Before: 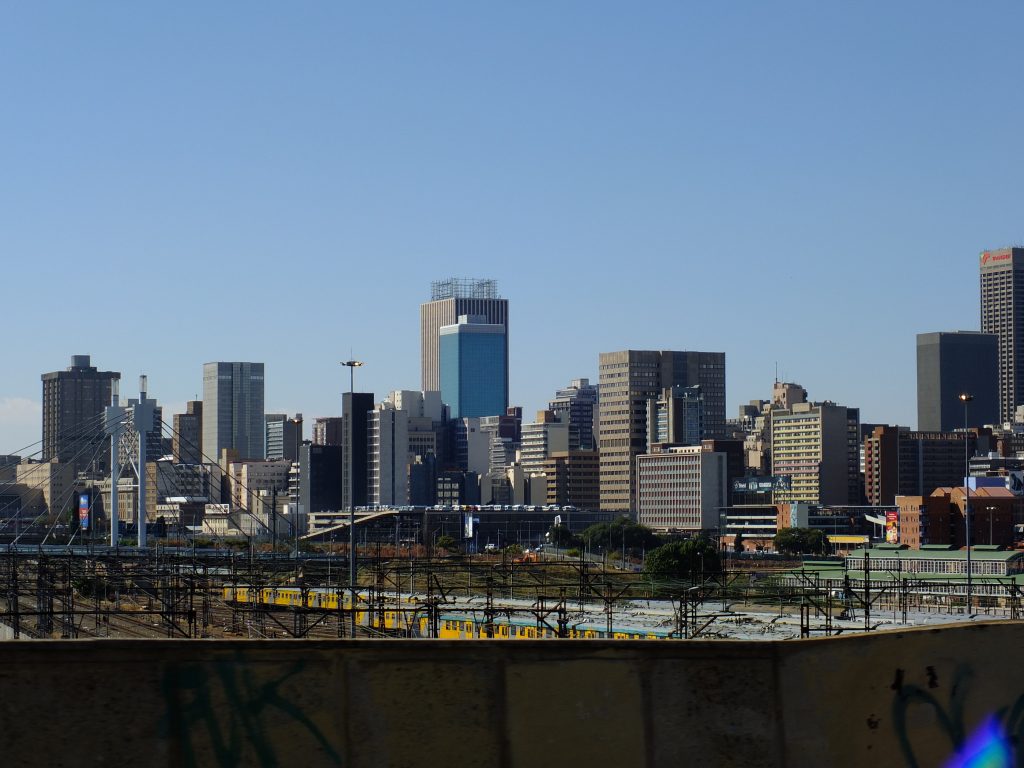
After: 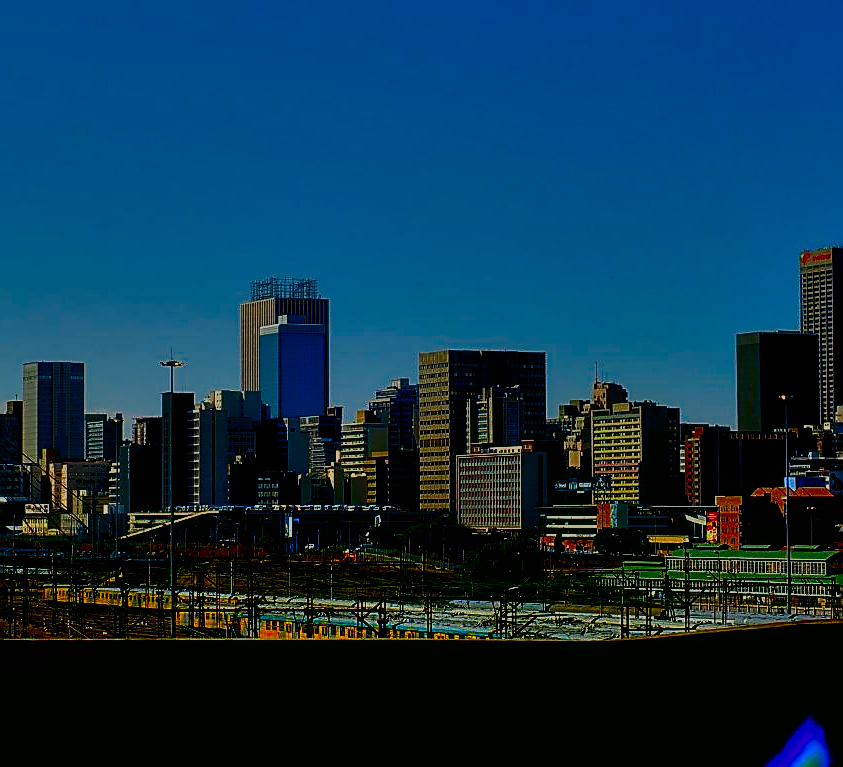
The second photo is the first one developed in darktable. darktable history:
exposure: exposure -0.072 EV, compensate highlight preservation false
contrast brightness saturation: brightness -1, saturation 1
sharpen: radius 1.4, amount 1.25, threshold 0.7
color correction: highlights a* 4.02, highlights b* 4.98, shadows a* -7.55, shadows b* 4.98
local contrast: on, module defaults
filmic rgb: black relative exposure -6.98 EV, white relative exposure 5.63 EV, hardness 2.86
shadows and highlights: low approximation 0.01, soften with gaussian
crop: left 17.582%, bottom 0.031%
